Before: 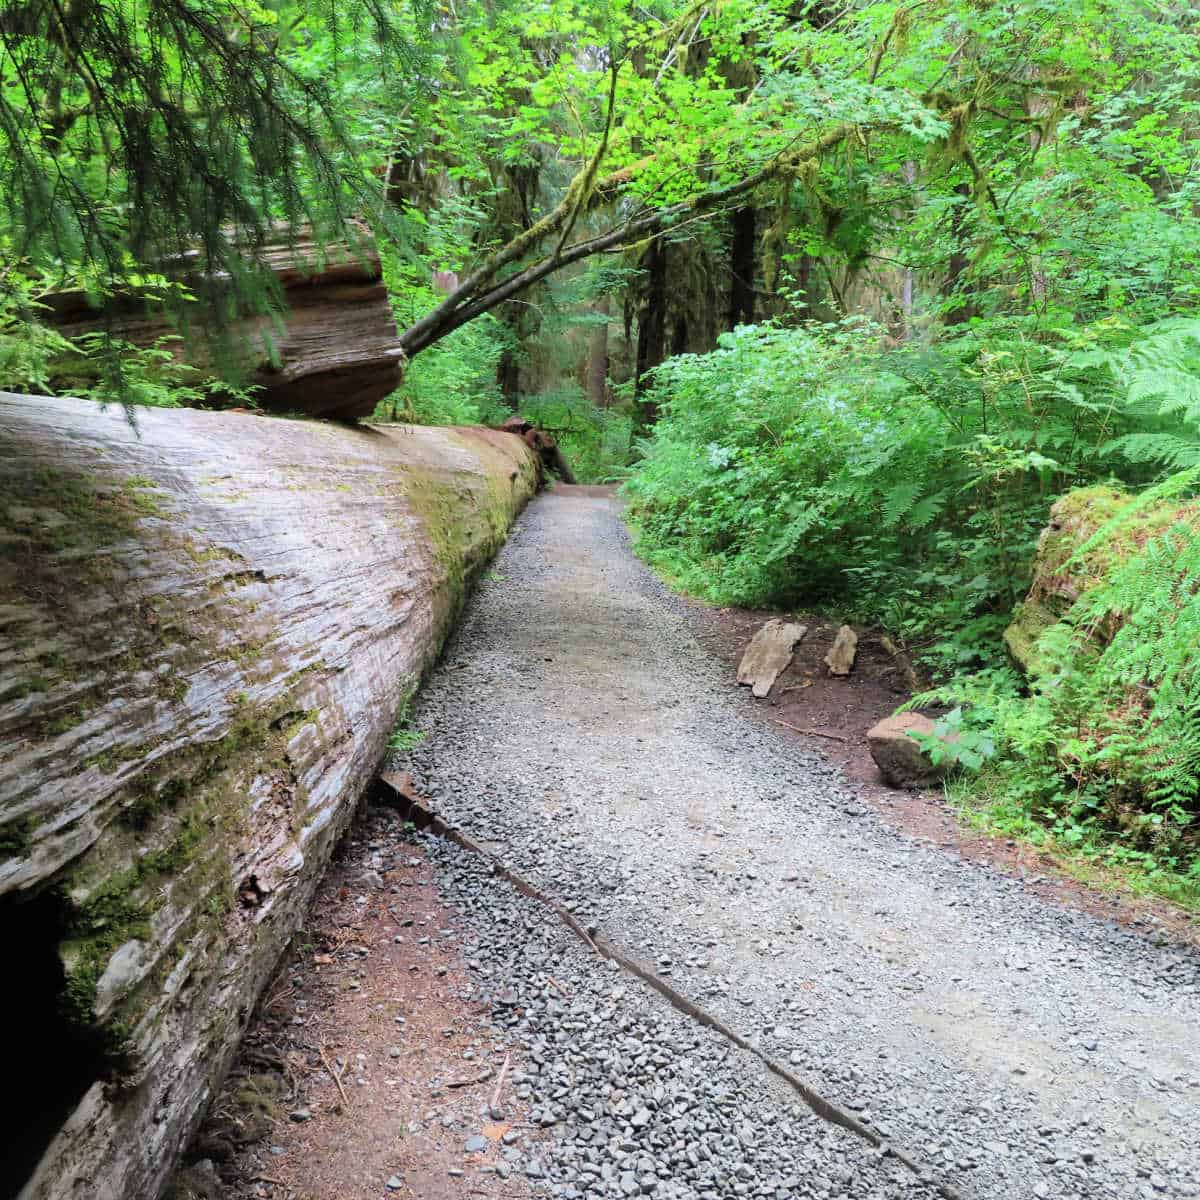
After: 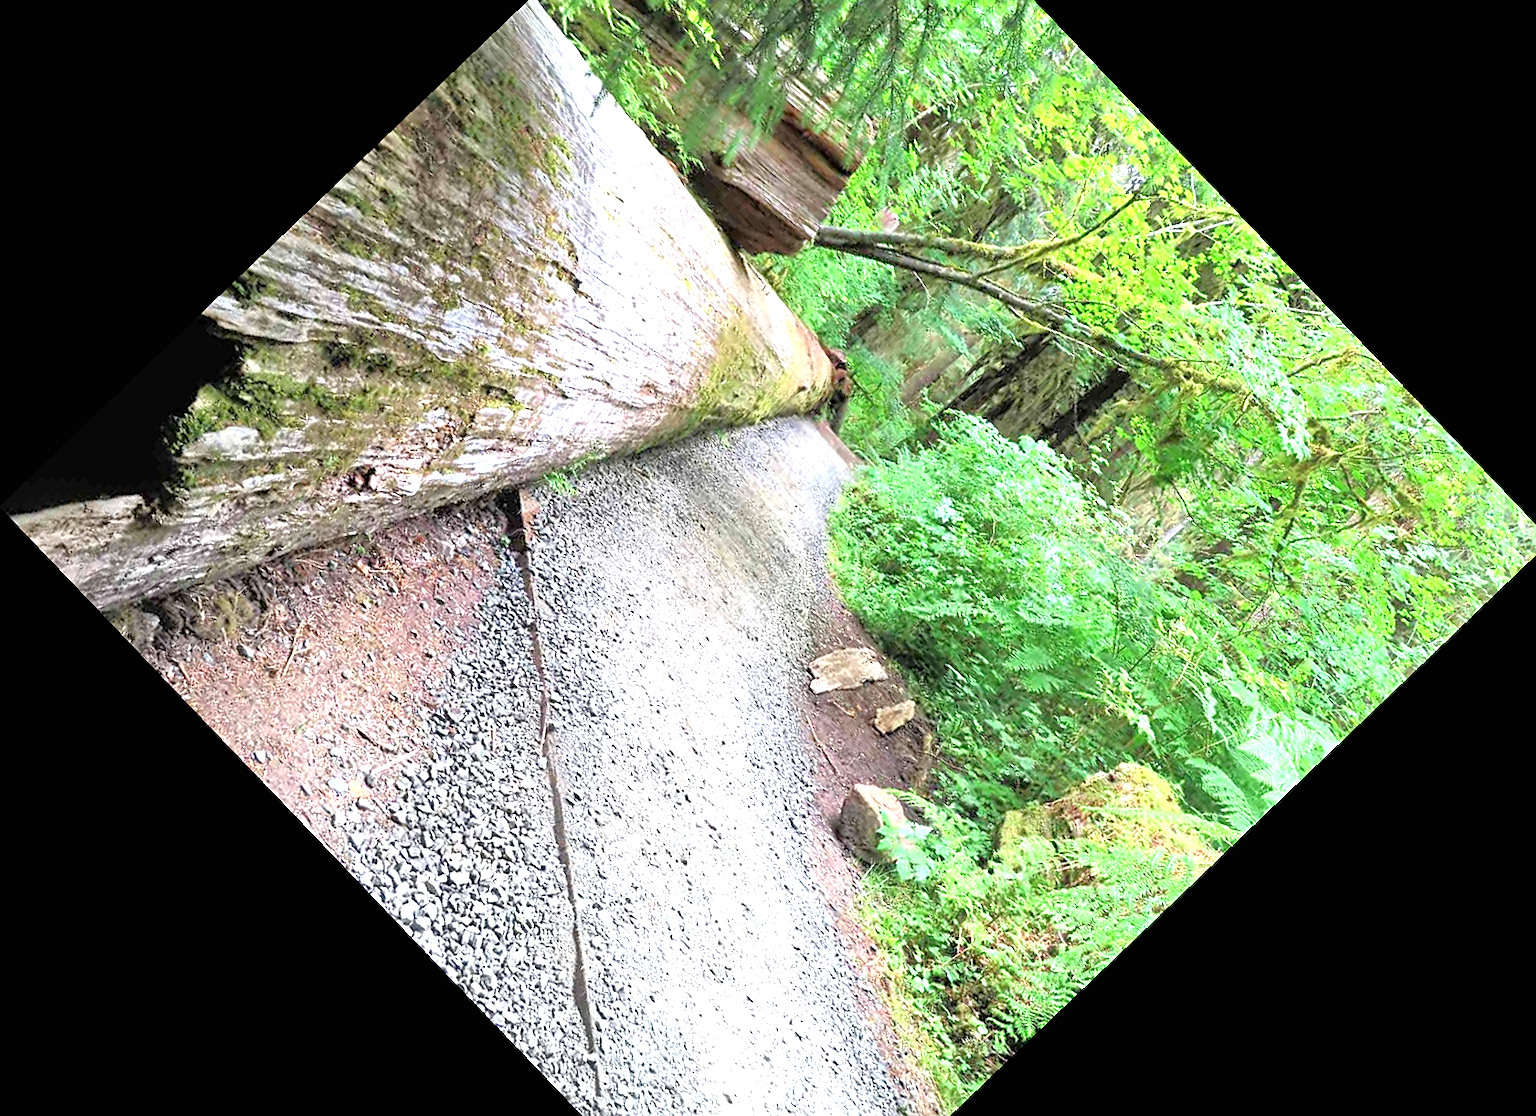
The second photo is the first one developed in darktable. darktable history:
tone equalizer: -7 EV 0.15 EV, -6 EV 0.6 EV, -5 EV 1.15 EV, -4 EV 1.33 EV, -3 EV 1.15 EV, -2 EV 0.6 EV, -1 EV 0.15 EV, mask exposure compensation -0.5 EV
sharpen: on, module defaults
exposure: black level correction 0, exposure 1 EV, compensate exposure bias true, compensate highlight preservation false
crop and rotate: angle -46.26°, top 16.234%, right 0.912%, bottom 11.704%
